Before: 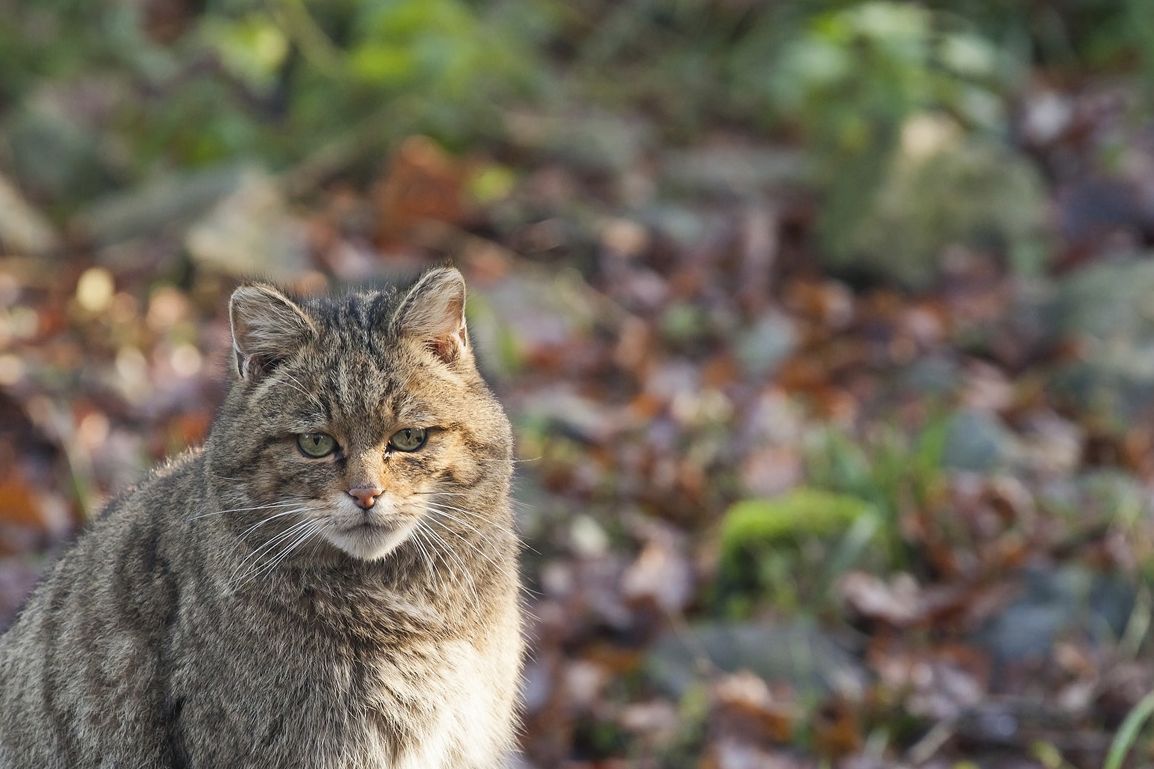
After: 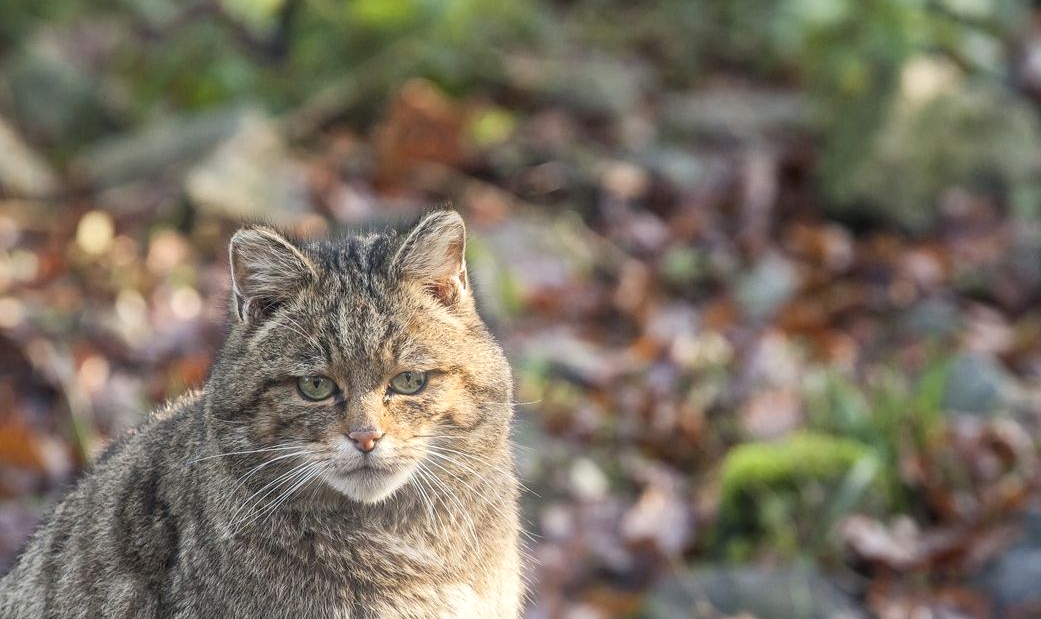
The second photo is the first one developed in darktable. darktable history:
crop: top 7.49%, right 9.717%, bottom 11.943%
bloom: on, module defaults
shadows and highlights: on, module defaults
local contrast: detail 142%
